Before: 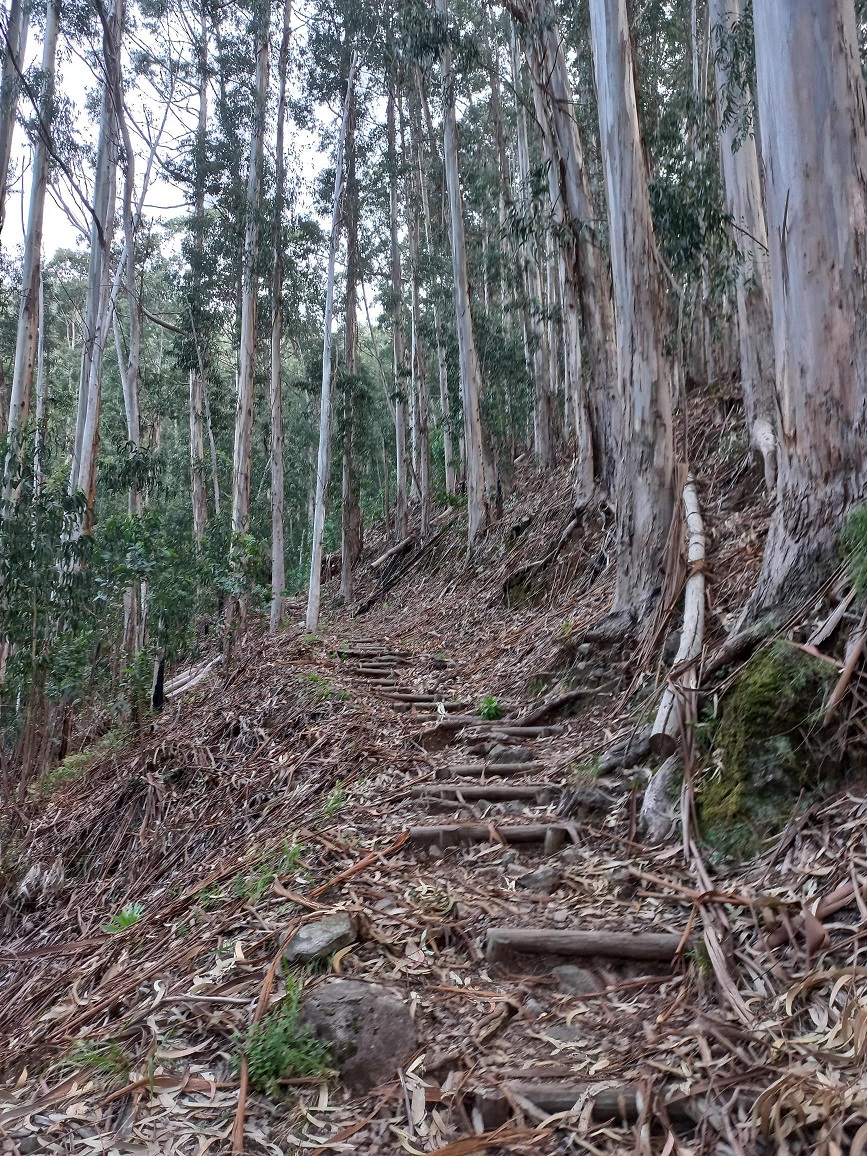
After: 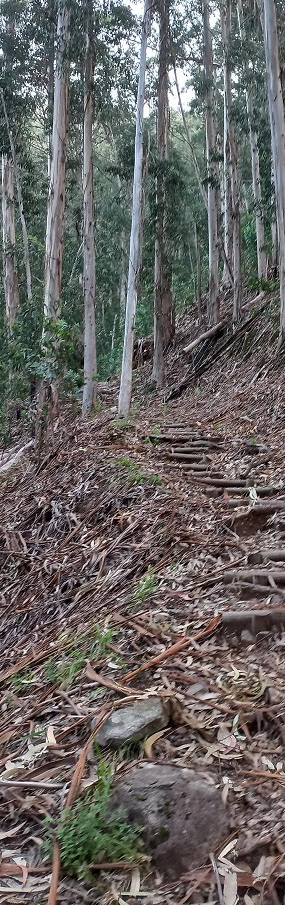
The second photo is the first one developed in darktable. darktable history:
crop and rotate: left 21.804%, top 18.663%, right 45.32%, bottom 2.973%
